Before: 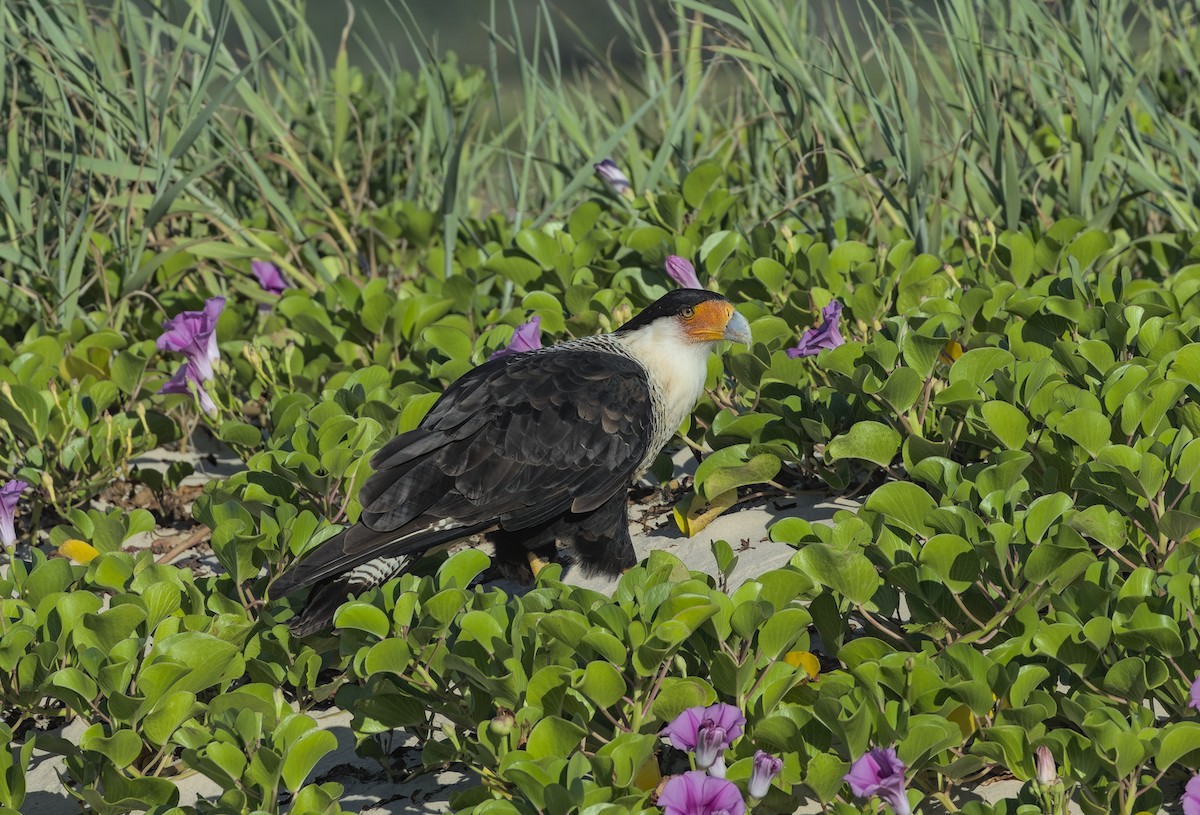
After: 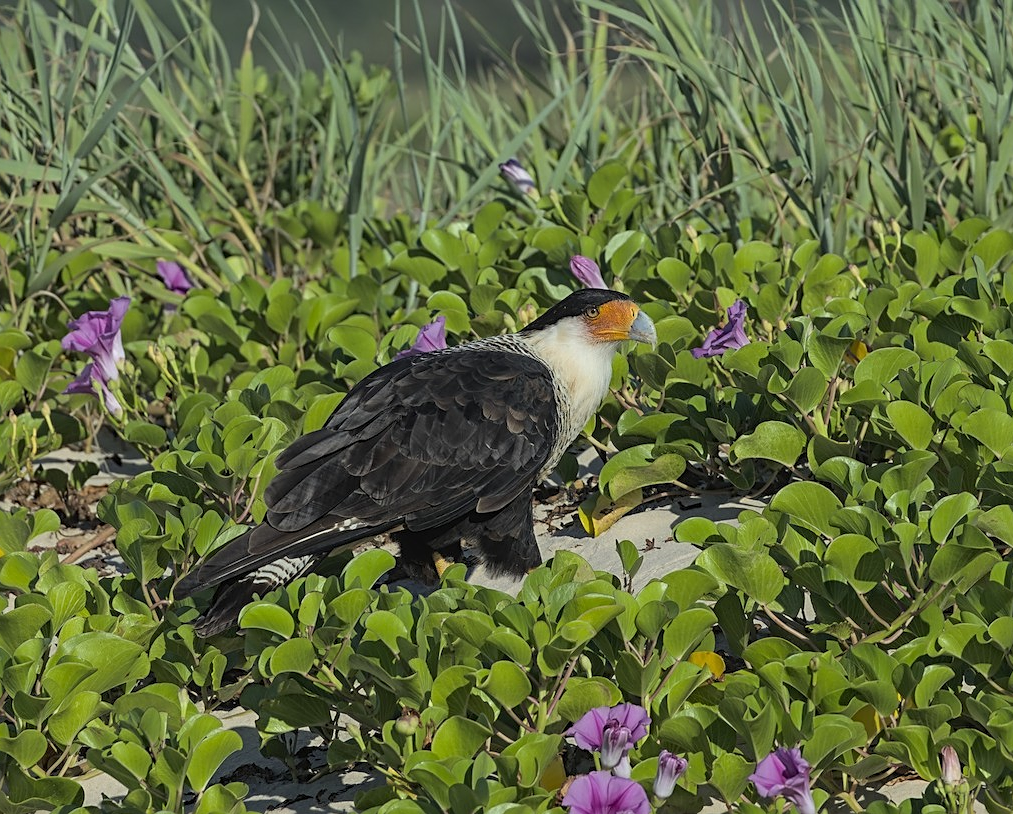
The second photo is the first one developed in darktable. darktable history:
crop: left 7.978%, right 7.524%
sharpen: on, module defaults
